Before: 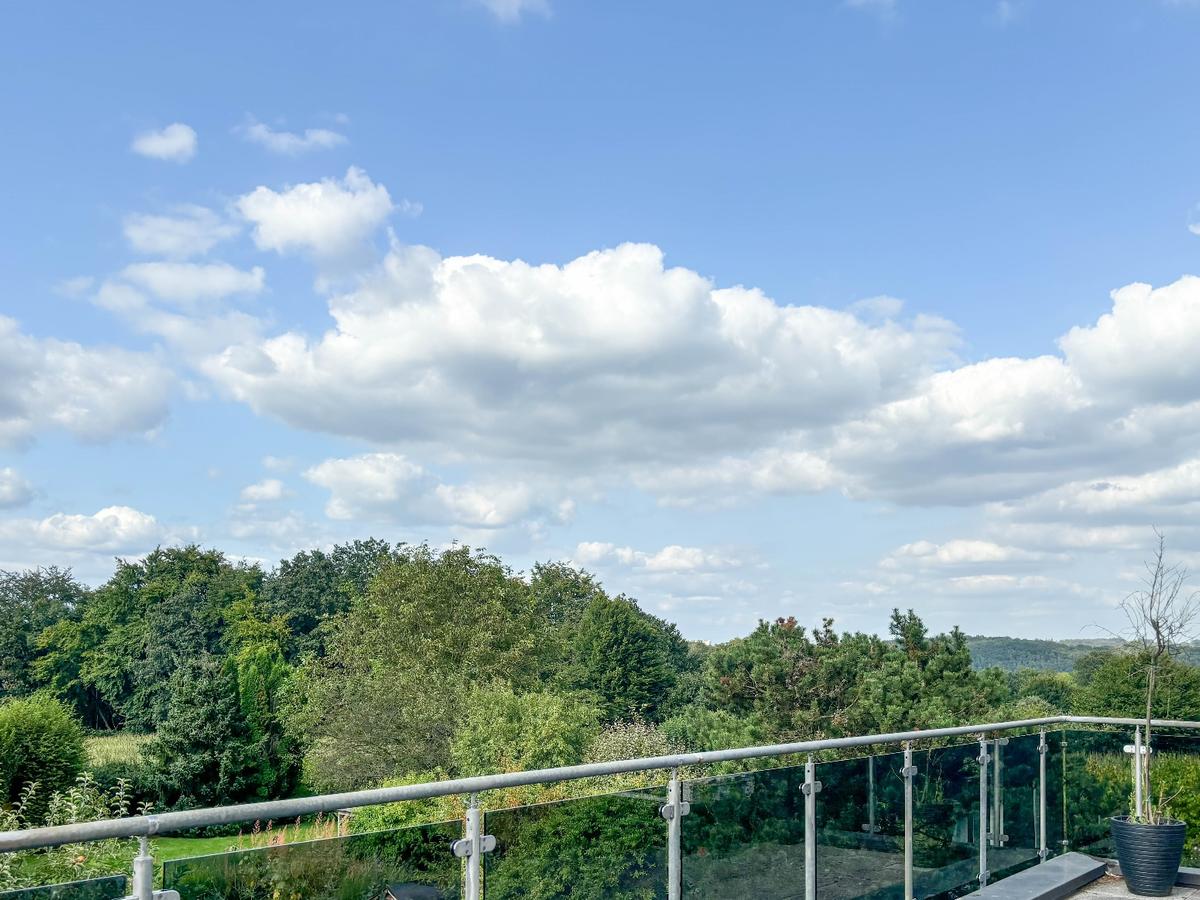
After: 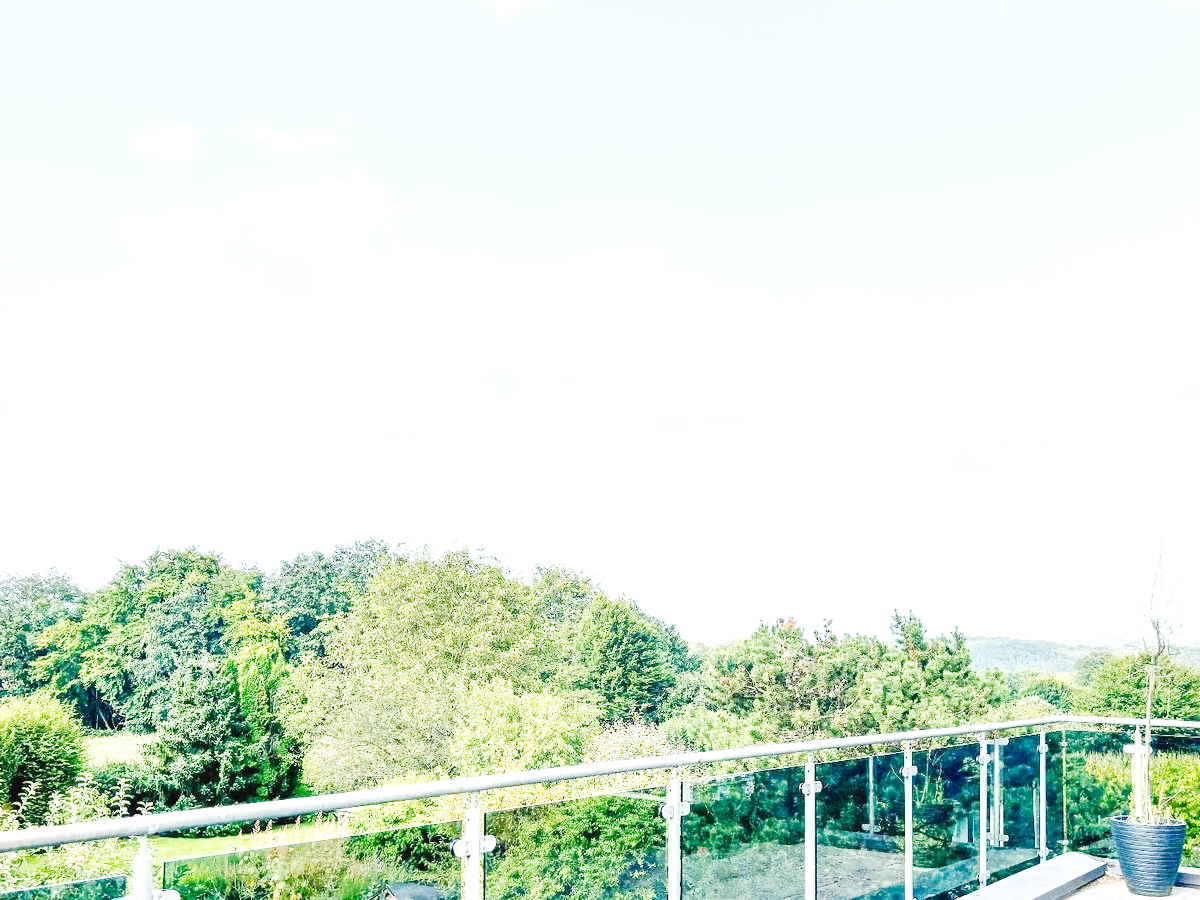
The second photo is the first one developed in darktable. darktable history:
tone curve: curves: ch0 [(0, 0) (0.084, 0.074) (0.2, 0.297) (0.363, 0.591) (0.495, 0.765) (0.68, 0.901) (0.851, 0.967) (1, 1)], preserve colors none
exposure: black level correction -0.002, exposure 1.361 EV, compensate exposure bias true, compensate highlight preservation false
